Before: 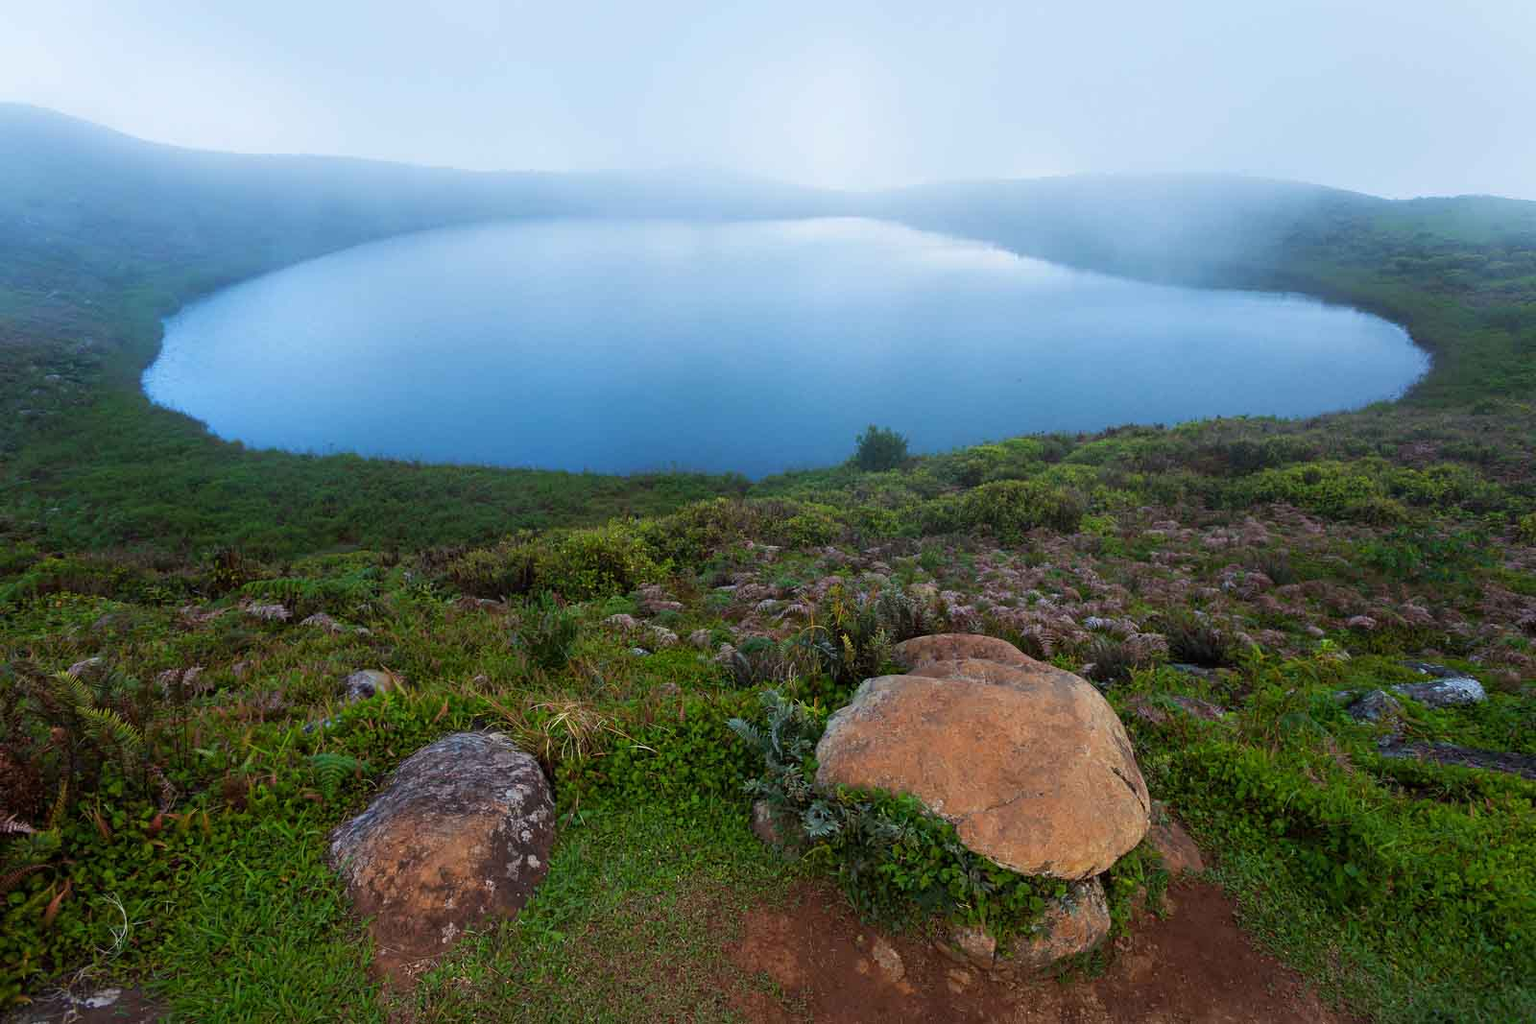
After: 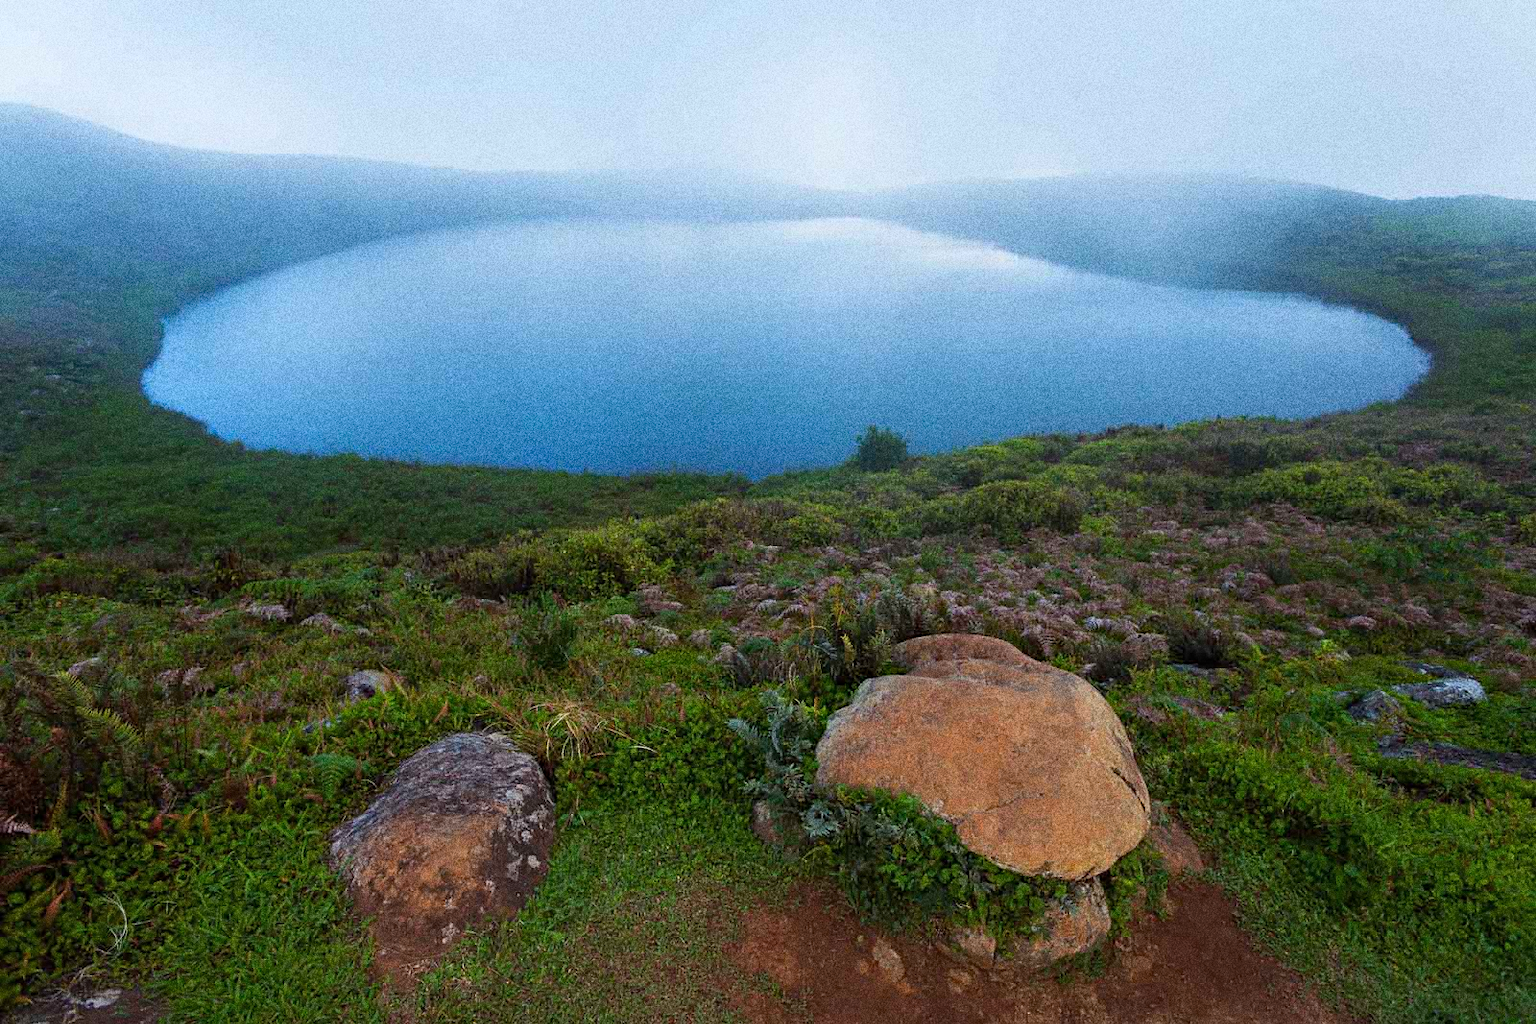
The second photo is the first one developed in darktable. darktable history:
haze removal: compatibility mode true, adaptive false
grain: coarseness 10.62 ISO, strength 55.56%
